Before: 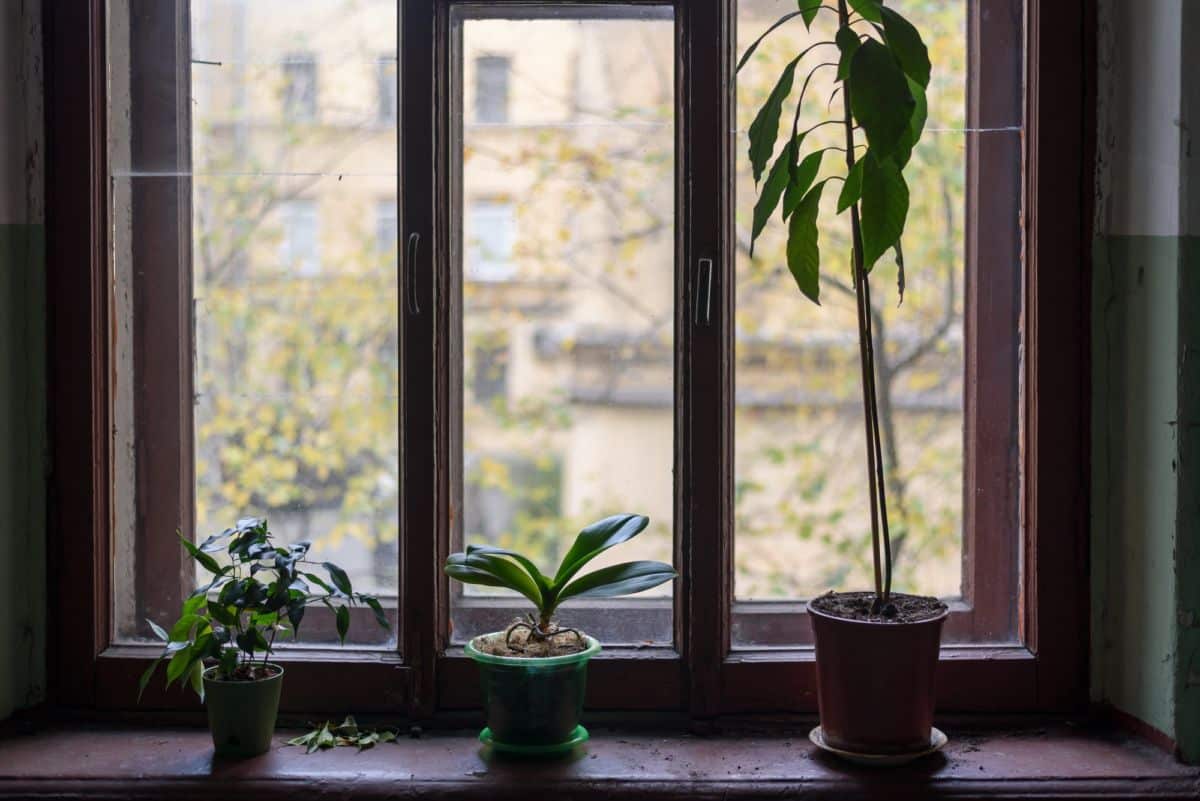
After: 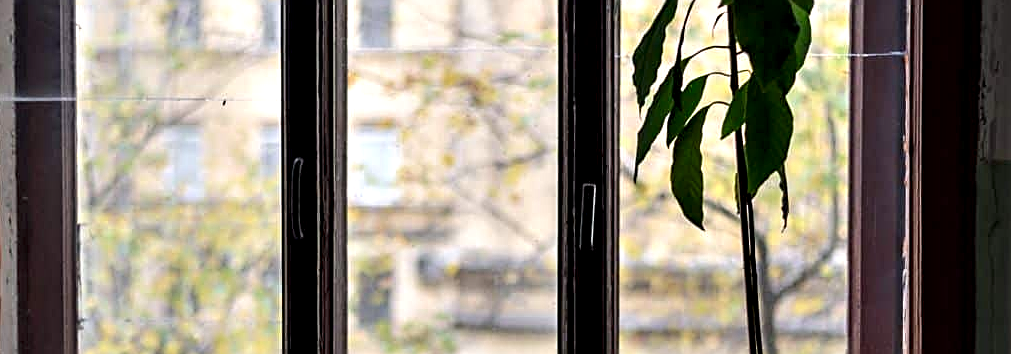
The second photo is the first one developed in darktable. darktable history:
sharpen: on, module defaults
crop and rotate: left 9.712%, top 9.435%, right 6%, bottom 46.3%
contrast equalizer: y [[0.6 ×6], [0.55 ×6], [0 ×6], [0 ×6], [0 ×6]]
